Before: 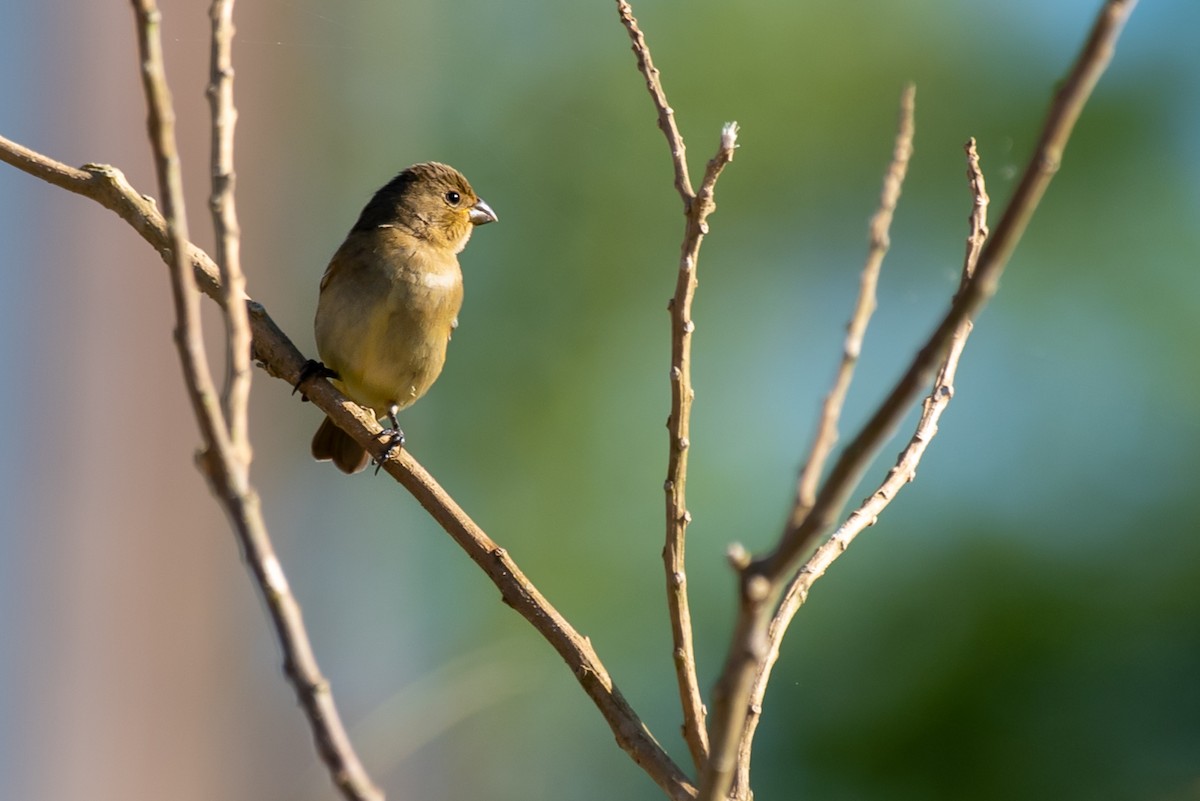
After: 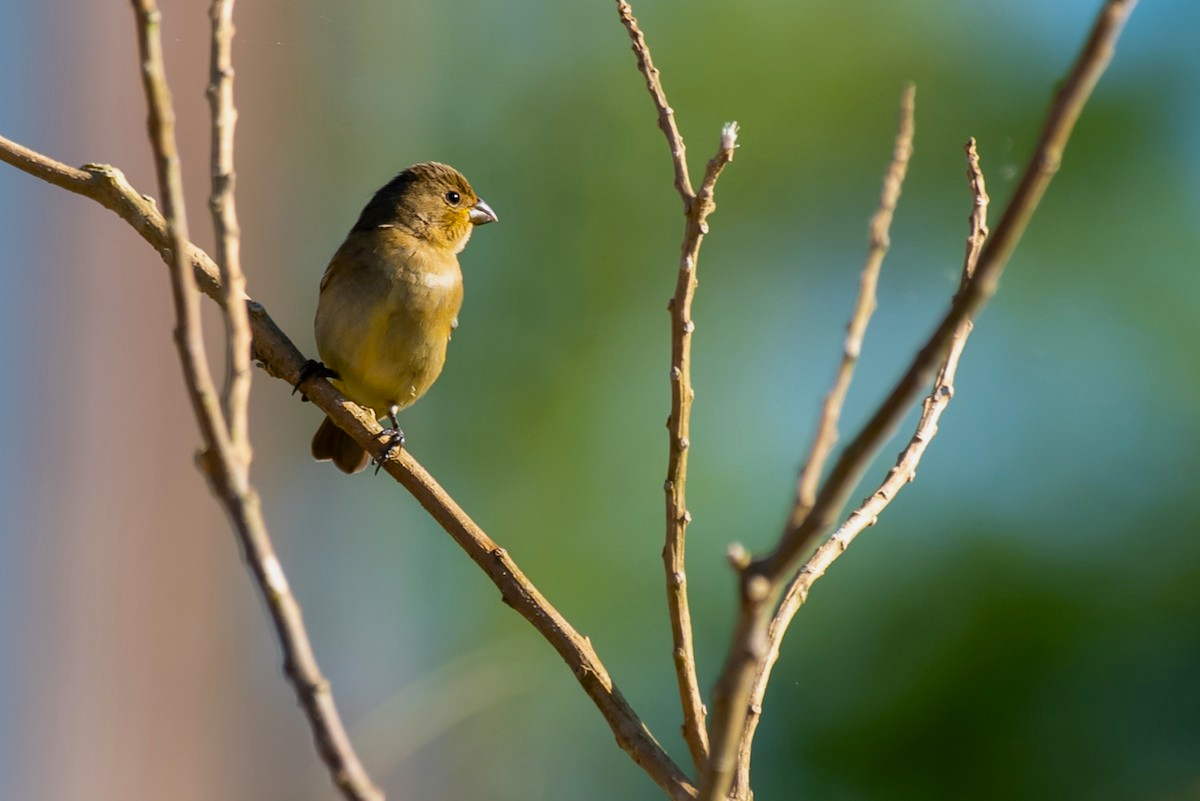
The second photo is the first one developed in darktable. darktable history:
color balance rgb: perceptual saturation grading › global saturation 19.959%
exposure: exposure -0.154 EV, compensate highlight preservation false
